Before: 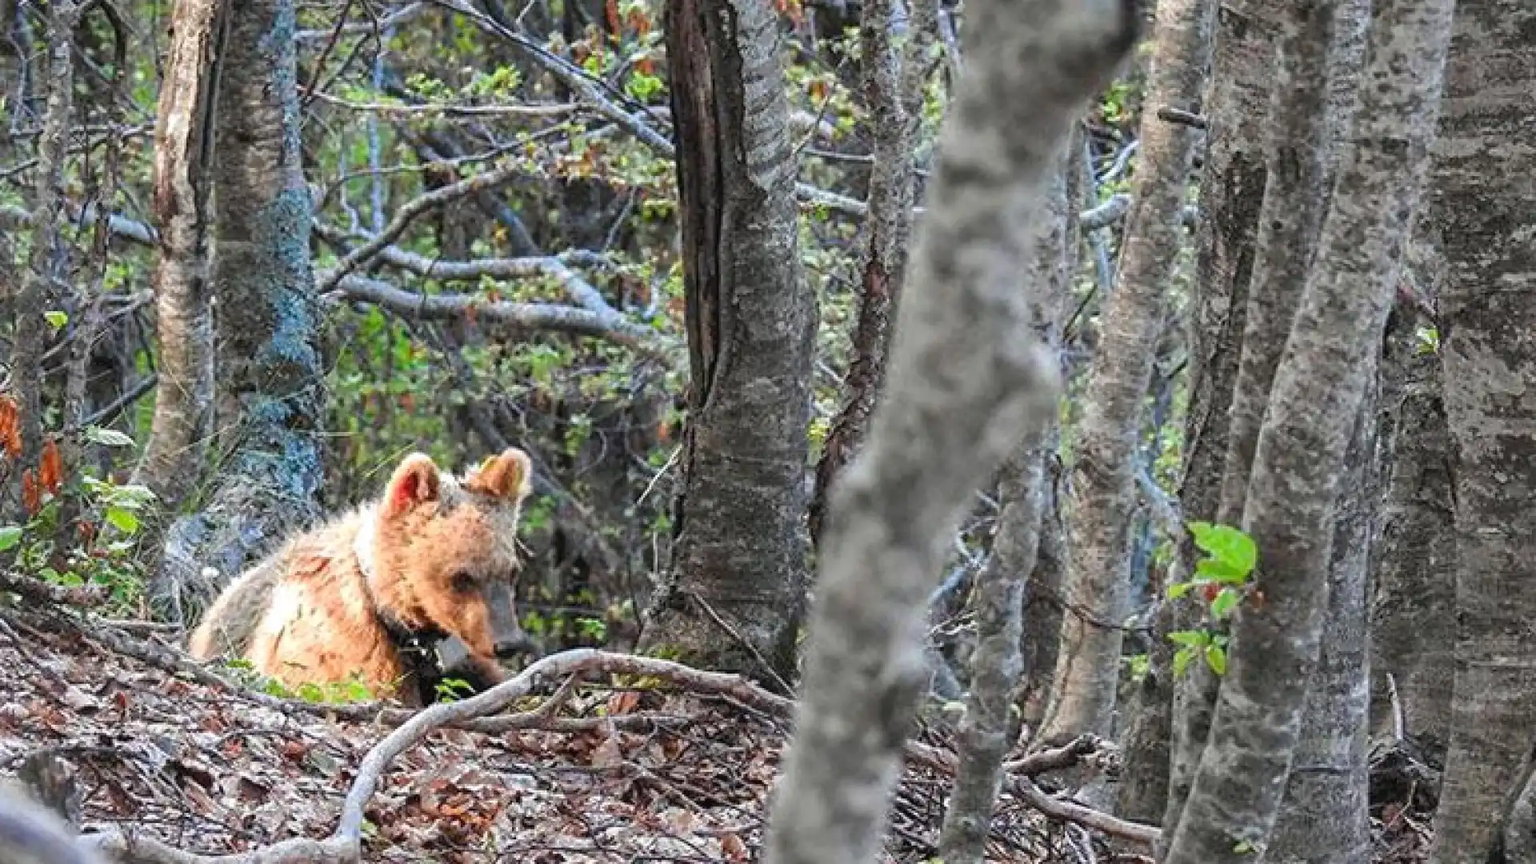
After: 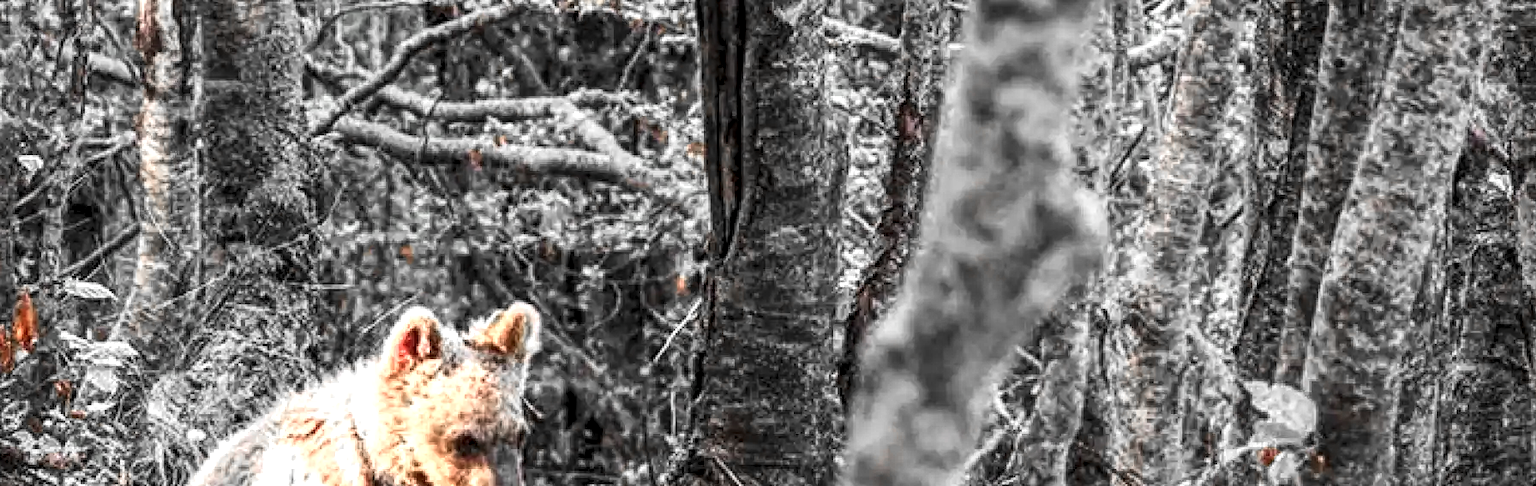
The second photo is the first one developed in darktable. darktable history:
color zones: curves: ch0 [(0, 0.65) (0.096, 0.644) (0.221, 0.539) (0.429, 0.5) (0.571, 0.5) (0.714, 0.5) (0.857, 0.5) (1, 0.65)]; ch1 [(0, 0.5) (0.143, 0.5) (0.257, -0.002) (0.429, 0.04) (0.571, -0.001) (0.714, -0.015) (0.857, 0.024) (1, 0.5)]
crop: left 1.798%, top 19.284%, right 4.835%, bottom 28.086%
tone curve: curves: ch0 [(0, 0) (0.003, 0.003) (0.011, 0.012) (0.025, 0.023) (0.044, 0.04) (0.069, 0.056) (0.1, 0.082) (0.136, 0.107) (0.177, 0.144) (0.224, 0.186) (0.277, 0.237) (0.335, 0.297) (0.399, 0.37) (0.468, 0.465) (0.543, 0.567) (0.623, 0.68) (0.709, 0.782) (0.801, 0.86) (0.898, 0.924) (1, 1)]
local contrast: highlights 103%, shadows 102%, detail 201%, midtone range 0.2
